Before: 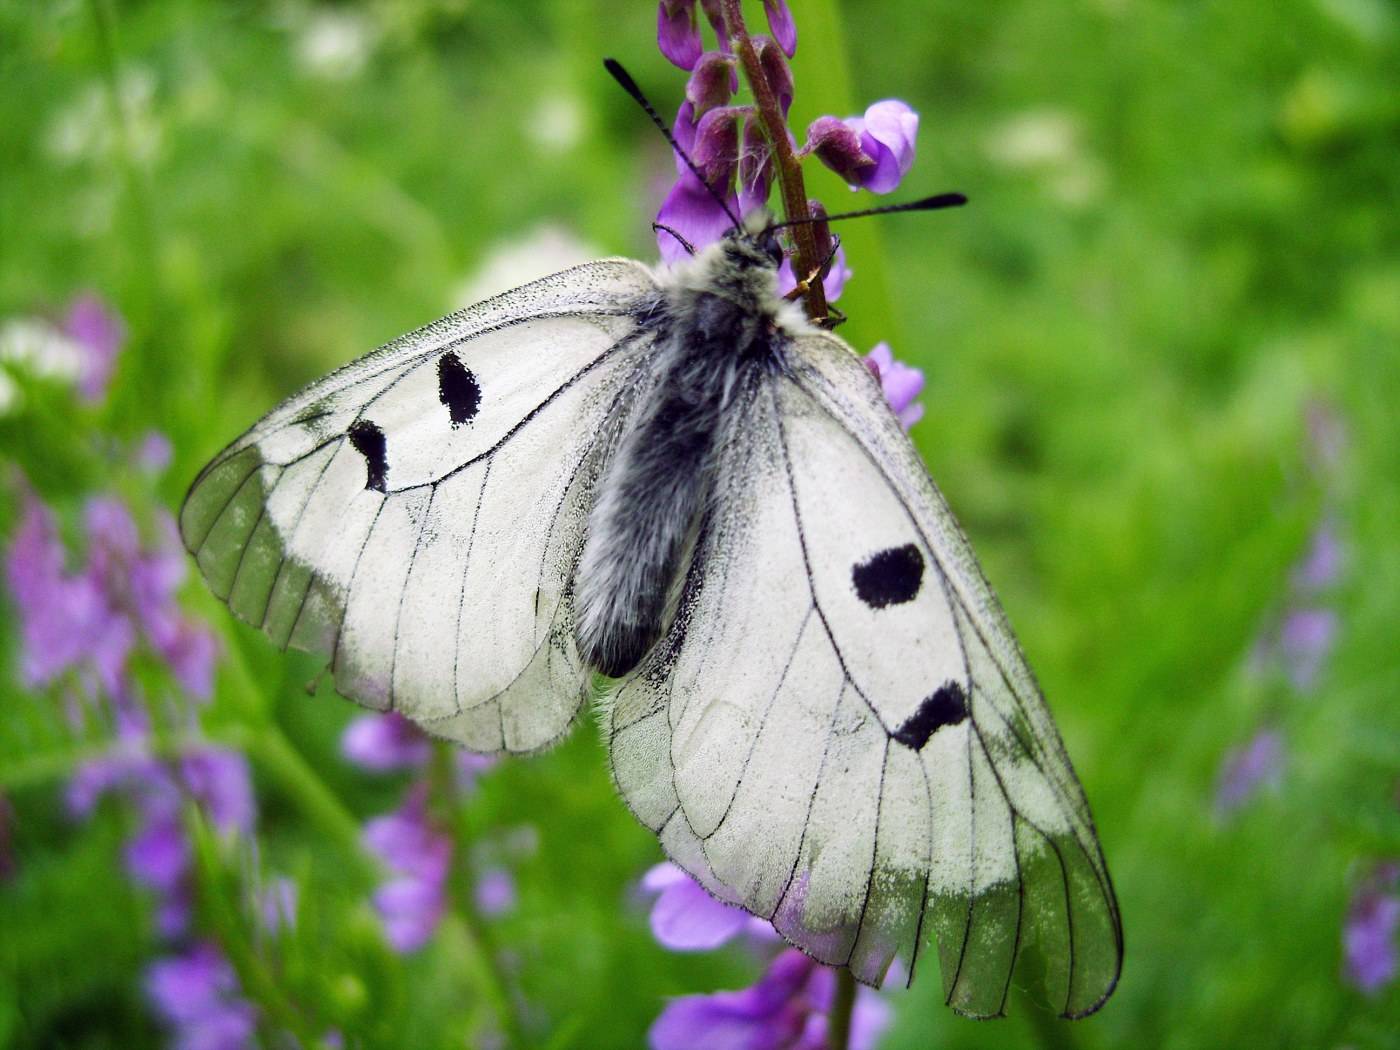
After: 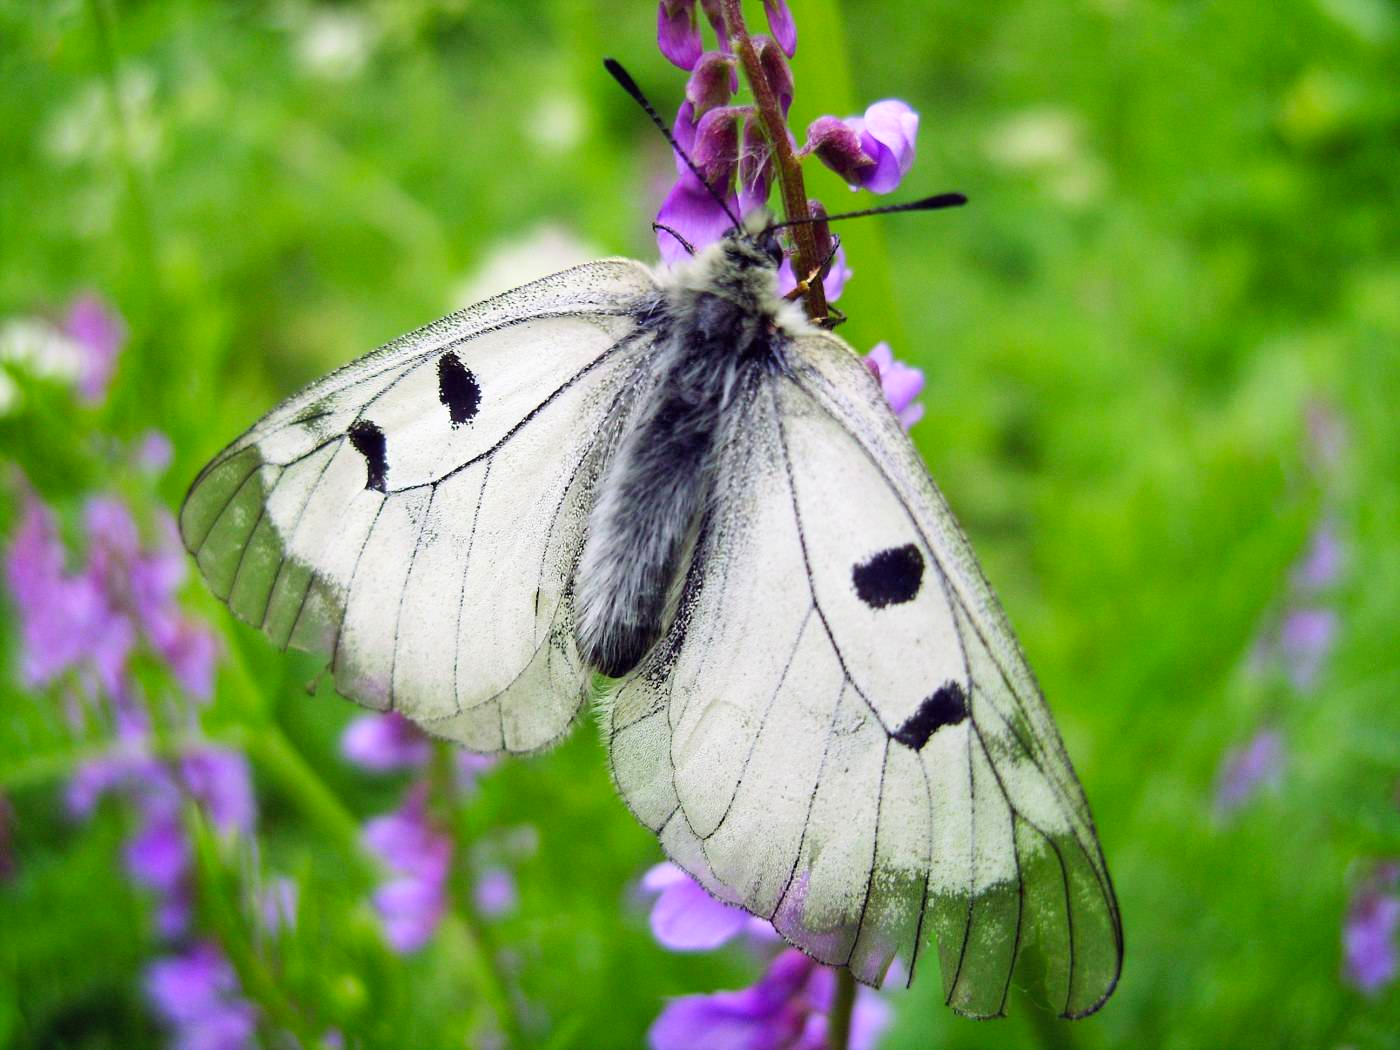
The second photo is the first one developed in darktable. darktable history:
contrast brightness saturation: contrast 0.075, brightness 0.084, saturation 0.177
